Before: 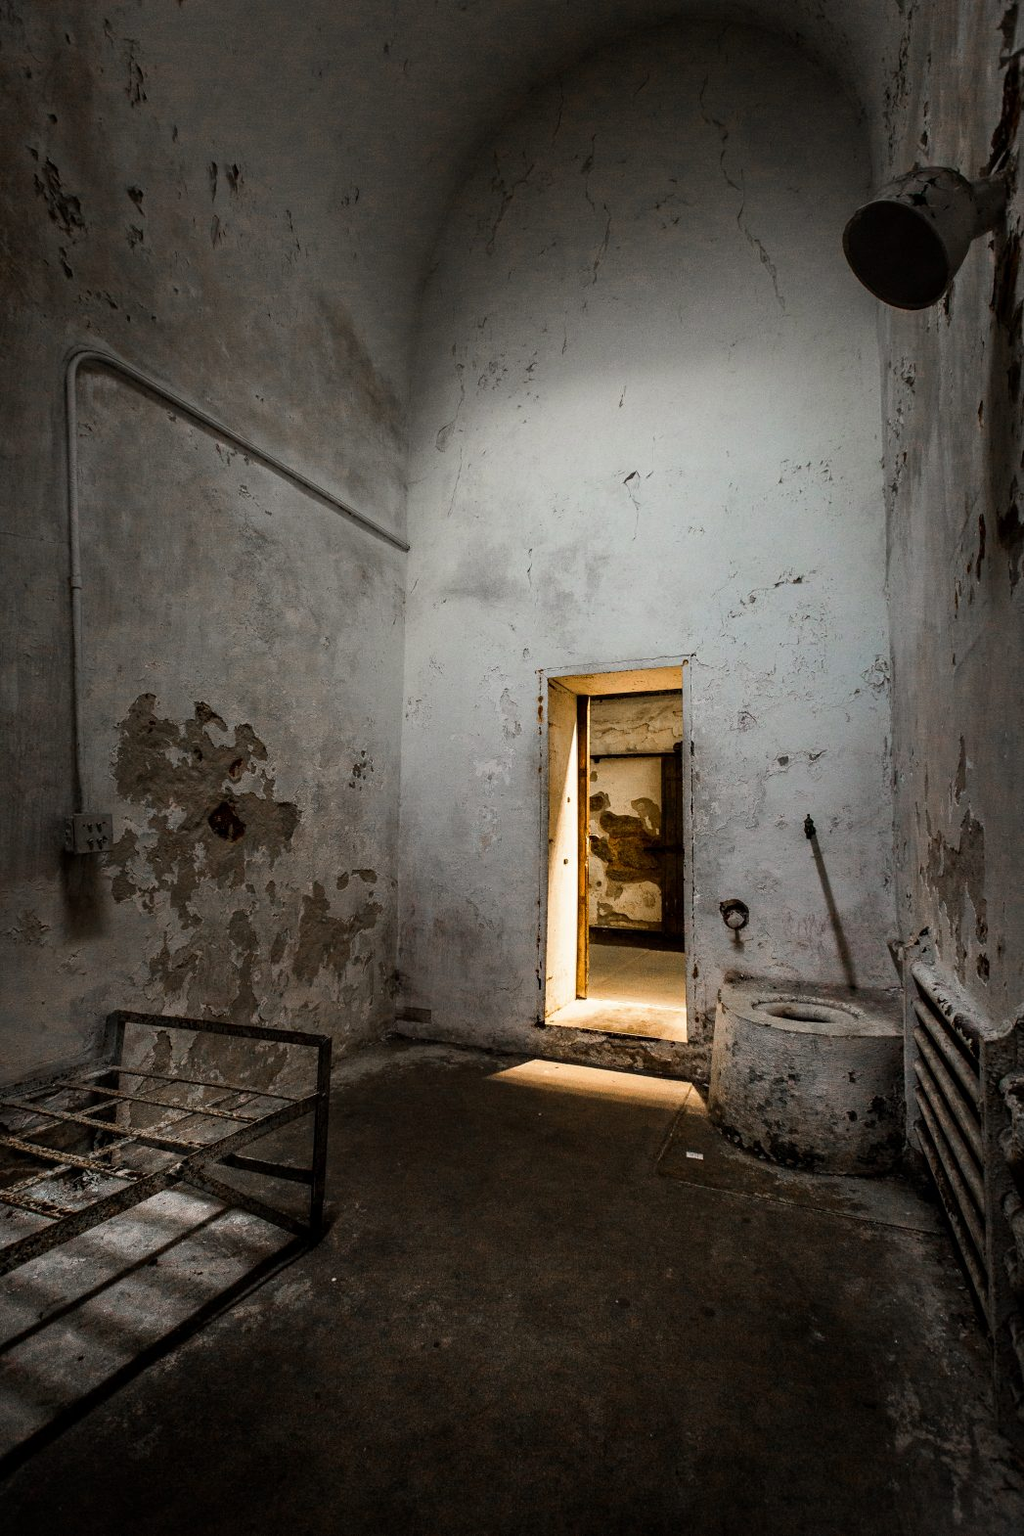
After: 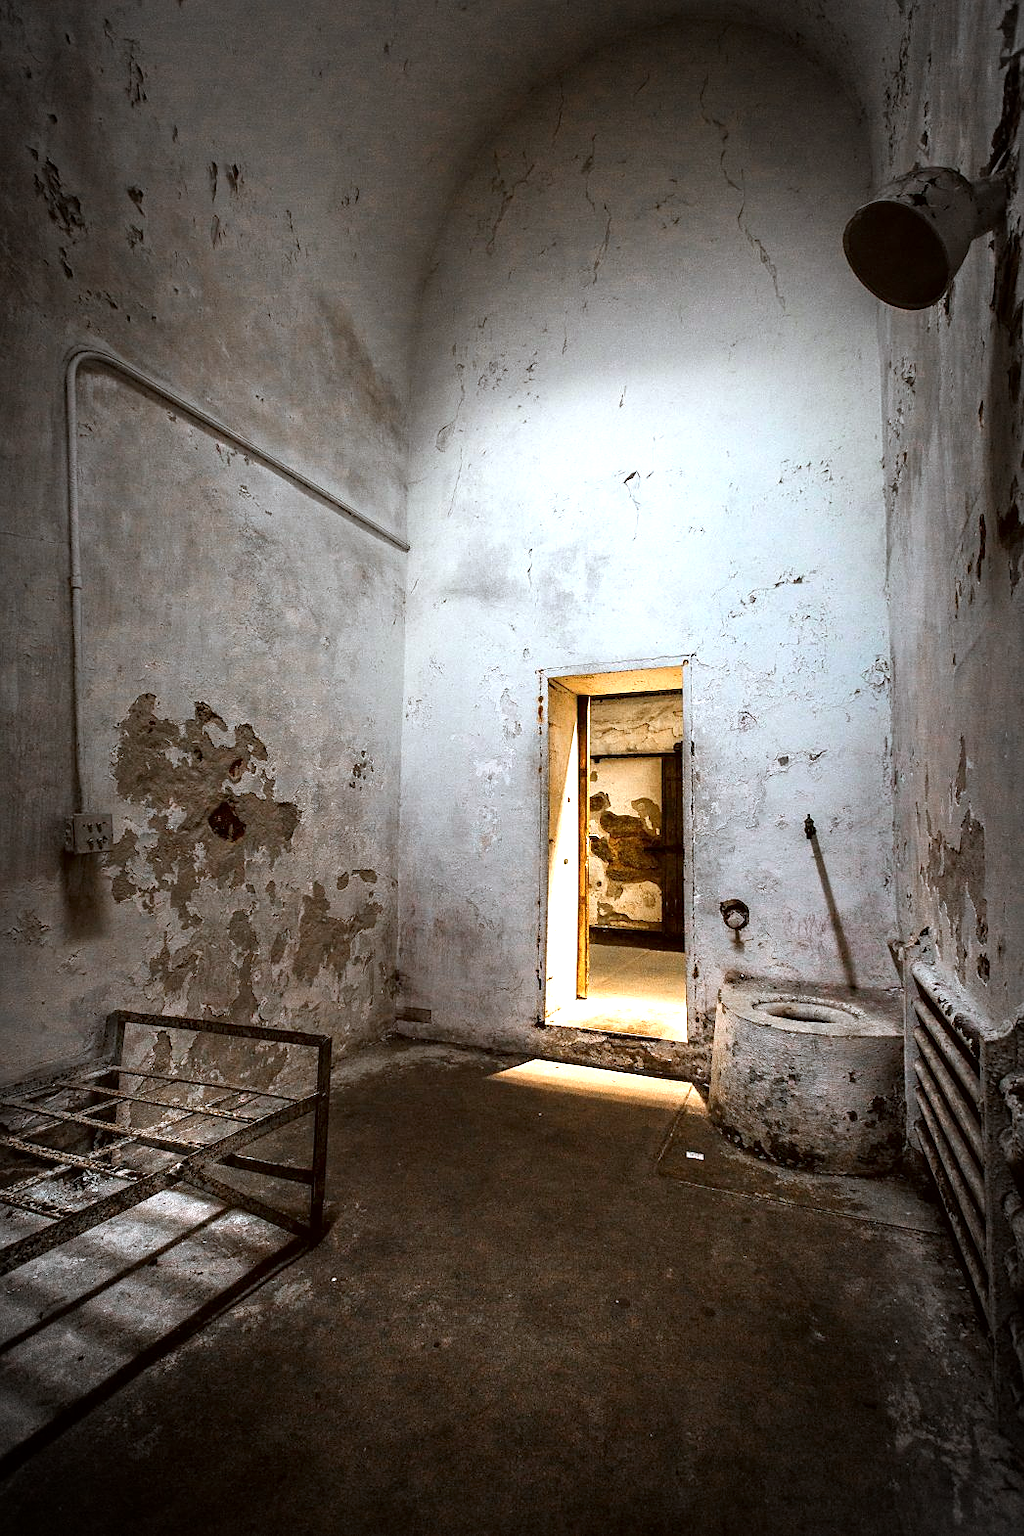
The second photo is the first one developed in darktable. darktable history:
exposure: black level correction 0, exposure 1.015 EV, compensate exposure bias true, compensate highlight preservation false
sharpen: radius 1
vignetting: automatic ratio true
white balance: red 1.009, blue 1.027
color correction: highlights a* -3.28, highlights b* -6.24, shadows a* 3.1, shadows b* 5.19
